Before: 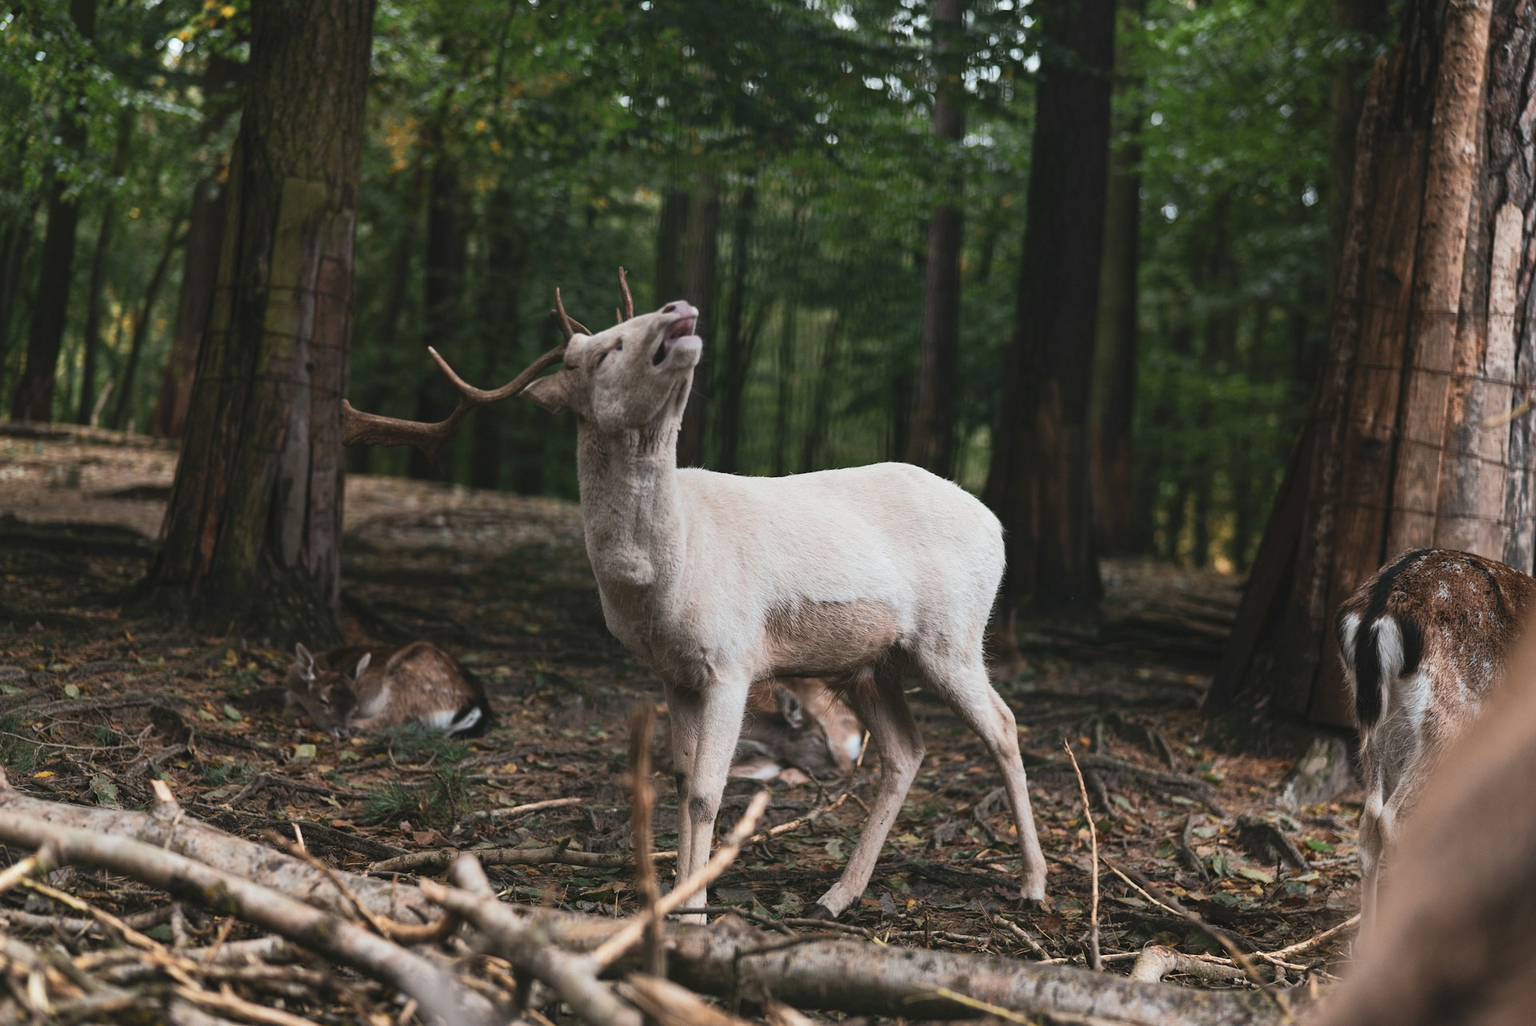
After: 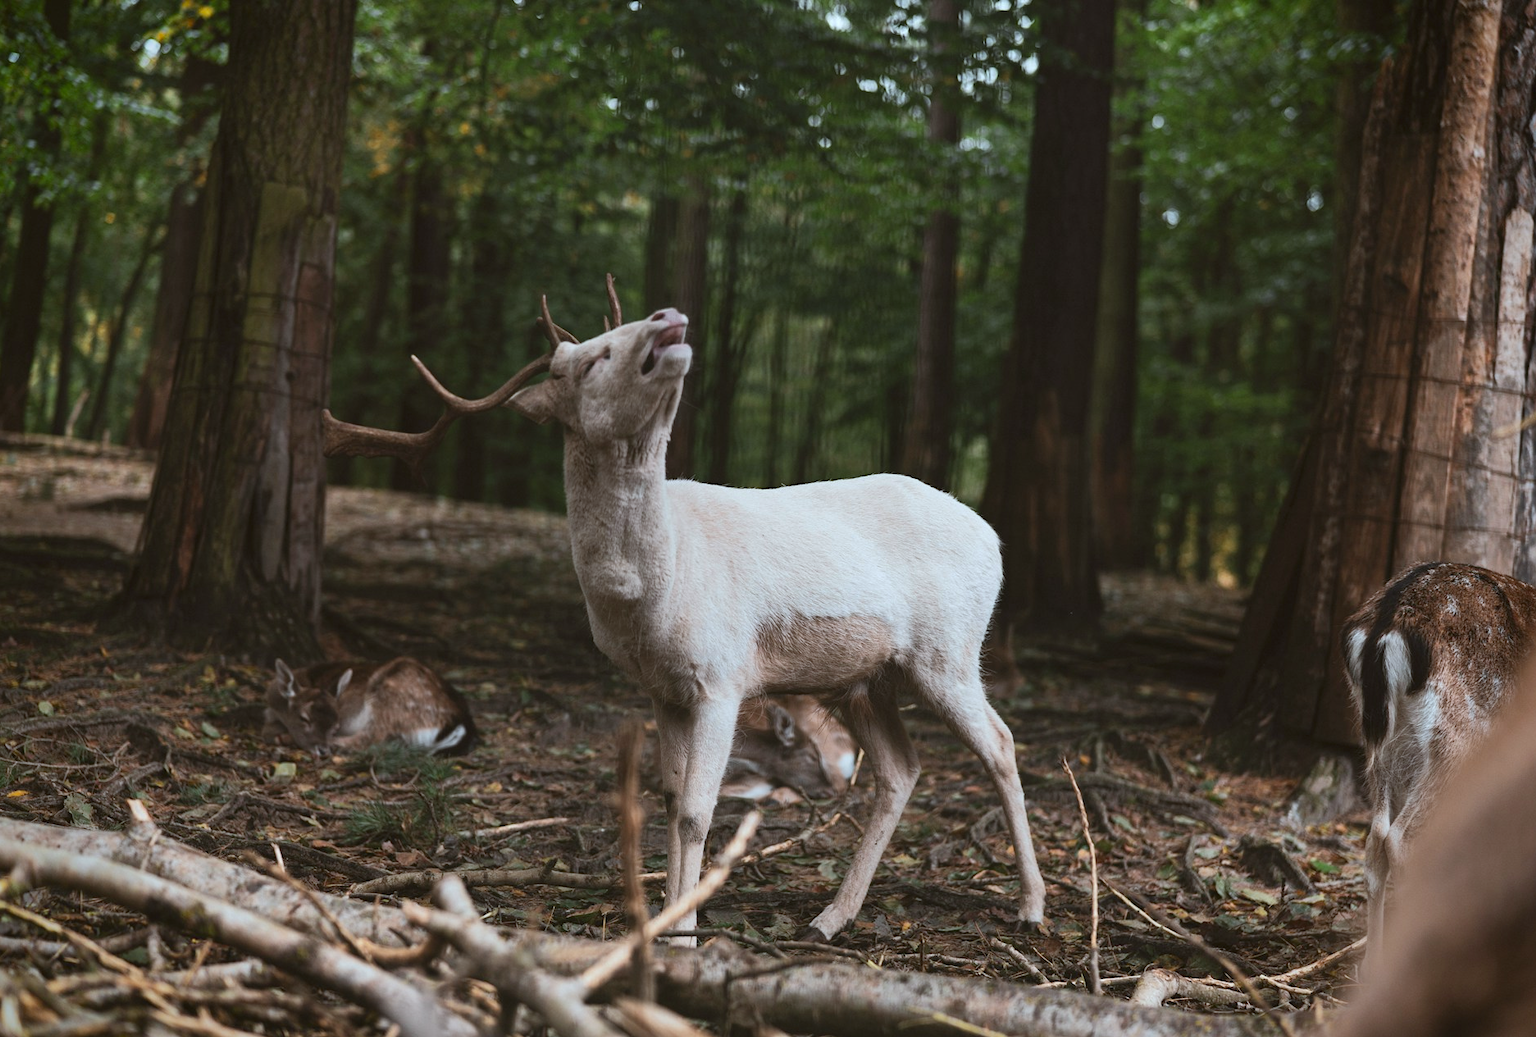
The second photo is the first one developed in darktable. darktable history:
crop and rotate: left 1.774%, right 0.633%, bottom 1.28%
vignetting: fall-off start 88.53%, fall-off radius 44.2%, saturation 0.376, width/height ratio 1.161
white balance: red 0.986, blue 1.01
color correction: highlights a* -3.28, highlights b* -6.24, shadows a* 3.1, shadows b* 5.19
